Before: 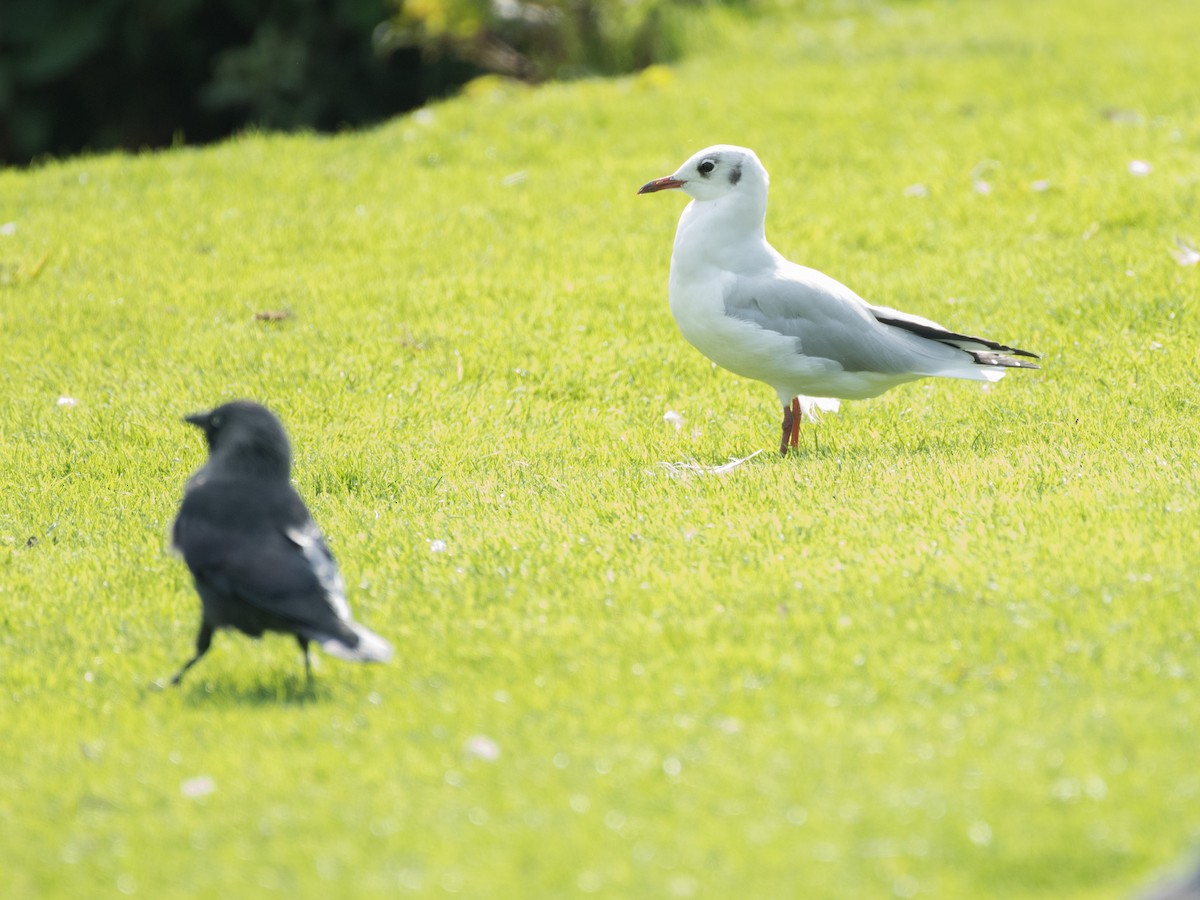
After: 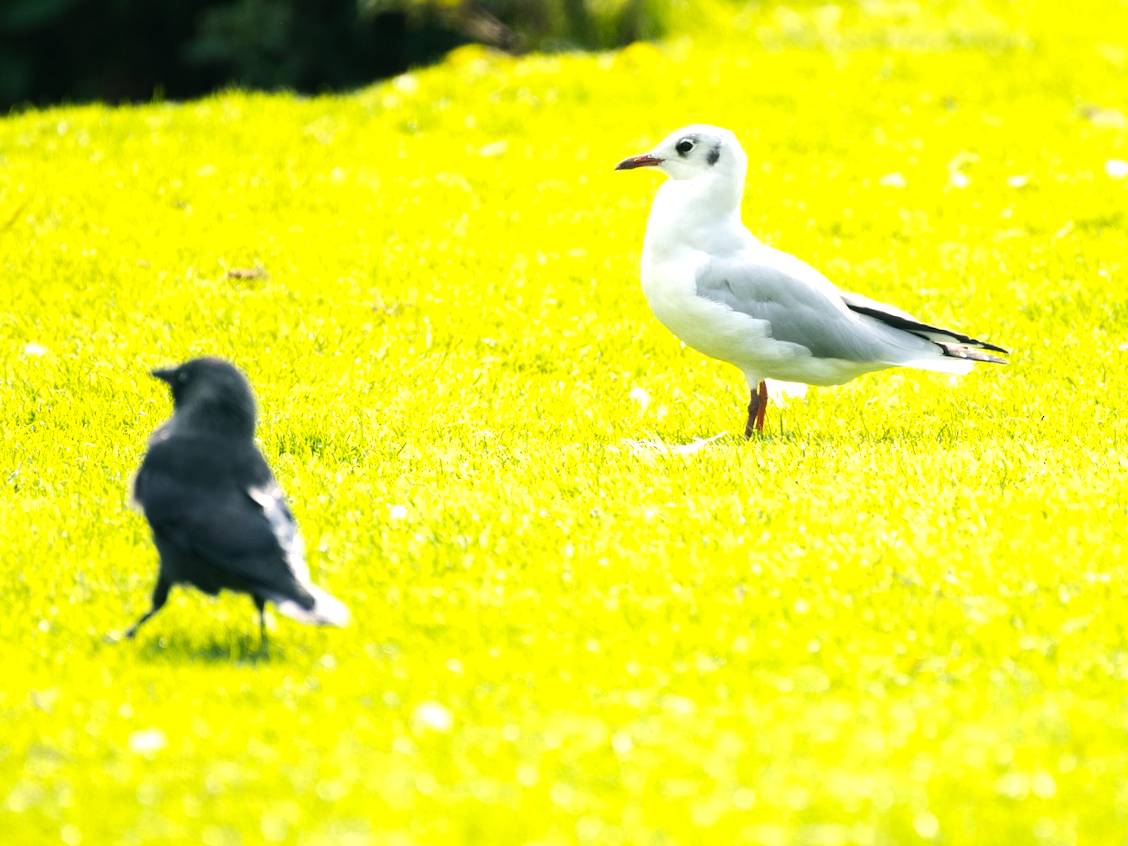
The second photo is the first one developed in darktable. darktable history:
crop and rotate: angle -2.76°
levels: levels [0, 0.492, 0.984]
color balance rgb: shadows lift › luminance -7.521%, shadows lift › chroma 2.252%, shadows lift › hue 163°, highlights gain › chroma 1.638%, highlights gain › hue 56.73°, perceptual saturation grading › global saturation 29.501%, global vibrance 9.265%
tone equalizer: -8 EV -0.71 EV, -7 EV -0.674 EV, -6 EV -0.592 EV, -5 EV -0.393 EV, -3 EV 0.39 EV, -2 EV 0.6 EV, -1 EV 0.692 EV, +0 EV 0.773 EV, edges refinement/feathering 500, mask exposure compensation -1.57 EV, preserve details no
